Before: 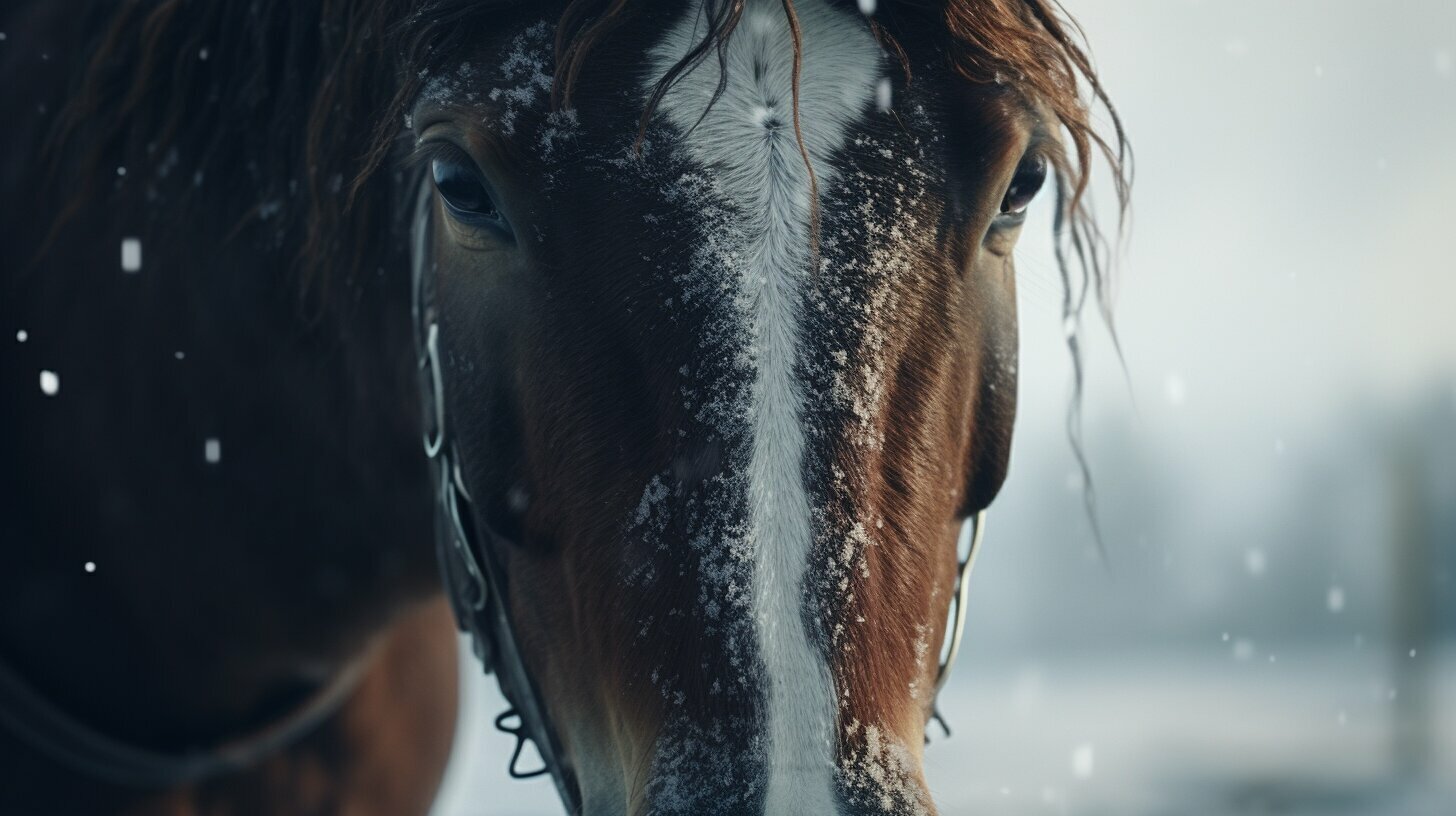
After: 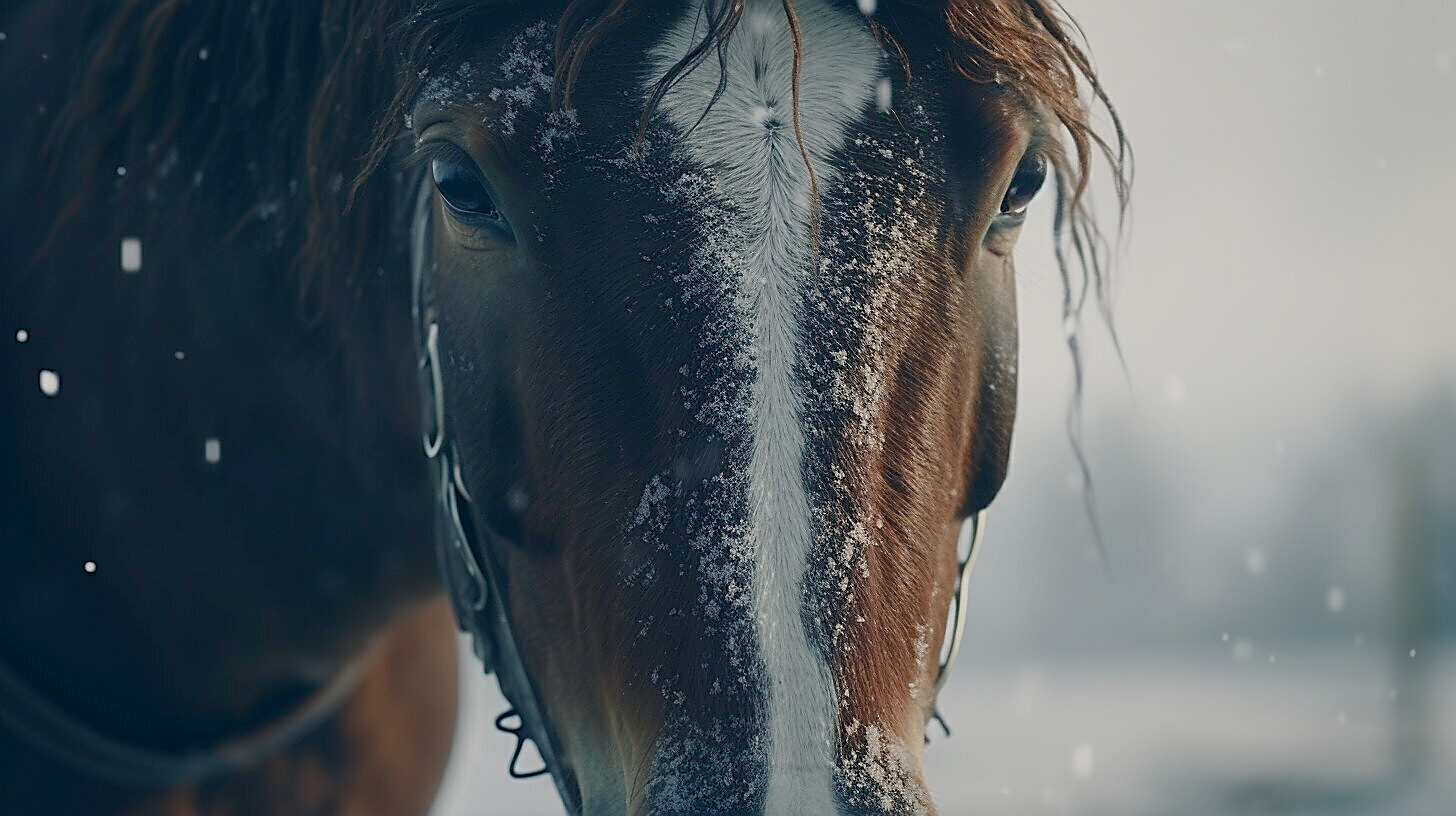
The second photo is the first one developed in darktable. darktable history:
color correction: highlights a* 2.75, highlights b* 5, shadows a* -2.04, shadows b* -4.84, saturation 0.8
color balance rgb: shadows lift › chroma 1%, shadows lift › hue 113°, highlights gain › chroma 0.2%, highlights gain › hue 333°, perceptual saturation grading › global saturation 20%, perceptual saturation grading › highlights -50%, perceptual saturation grading › shadows 25%, contrast -20%
sharpen: radius 1.4, amount 1.25, threshold 0.7
